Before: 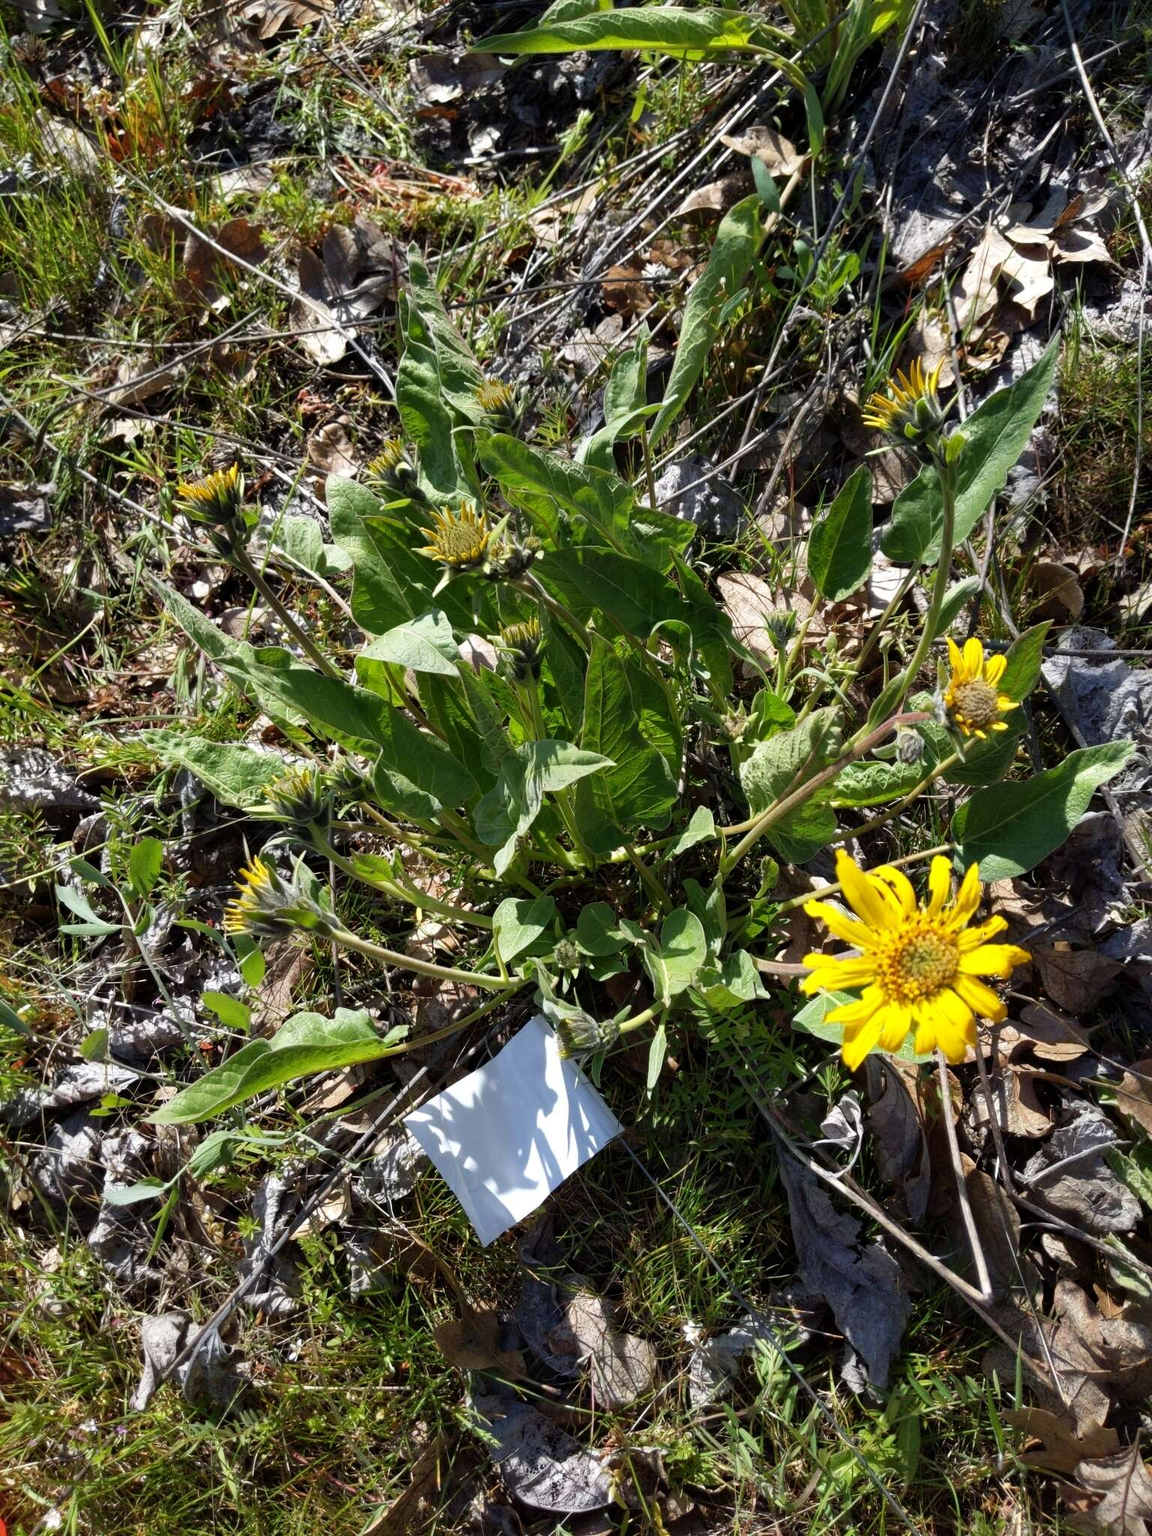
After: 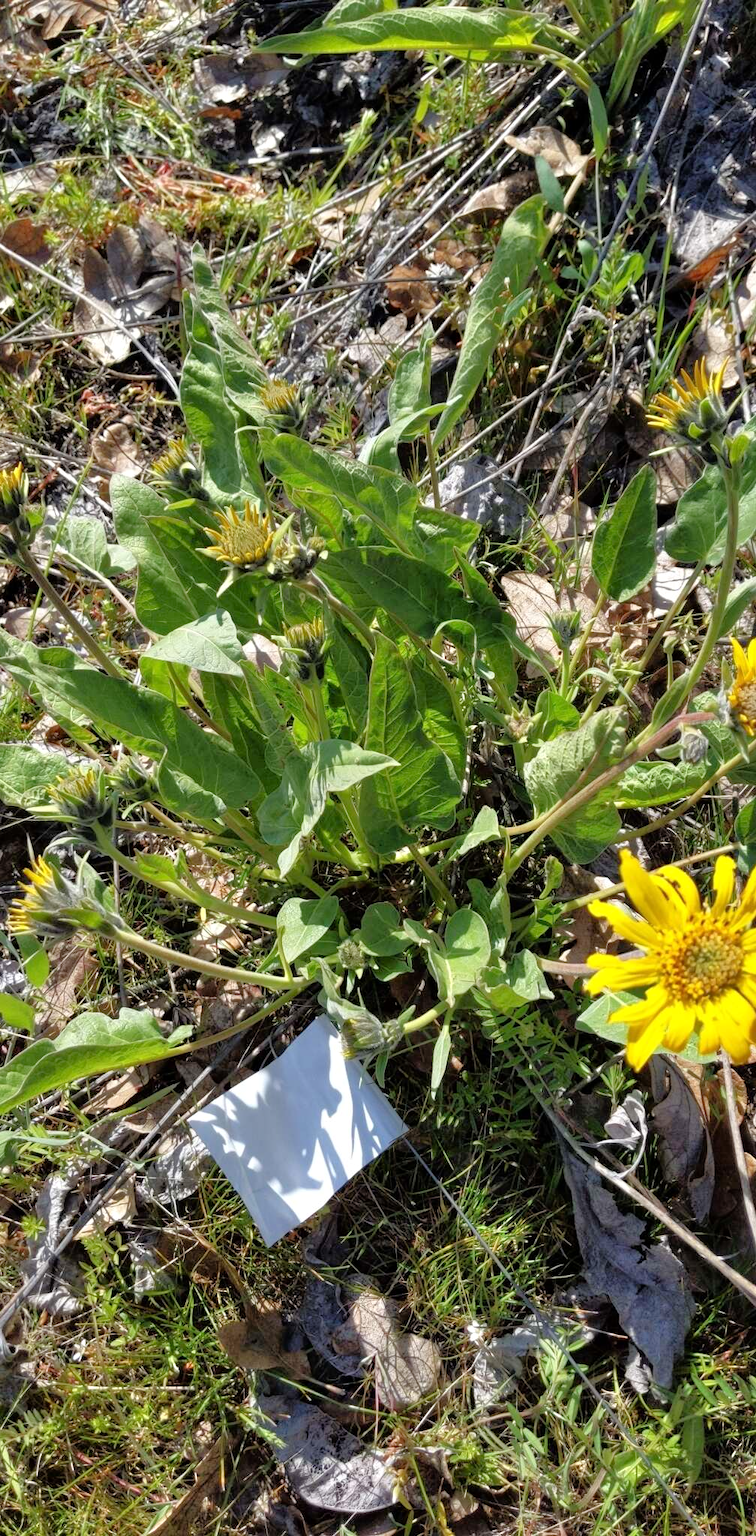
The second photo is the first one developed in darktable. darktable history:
tone equalizer: -7 EV 0.151 EV, -6 EV 0.568 EV, -5 EV 1.14 EV, -4 EV 1.32 EV, -3 EV 1.15 EV, -2 EV 0.6 EV, -1 EV 0.151 EV
crop and rotate: left 18.793%, right 15.508%
